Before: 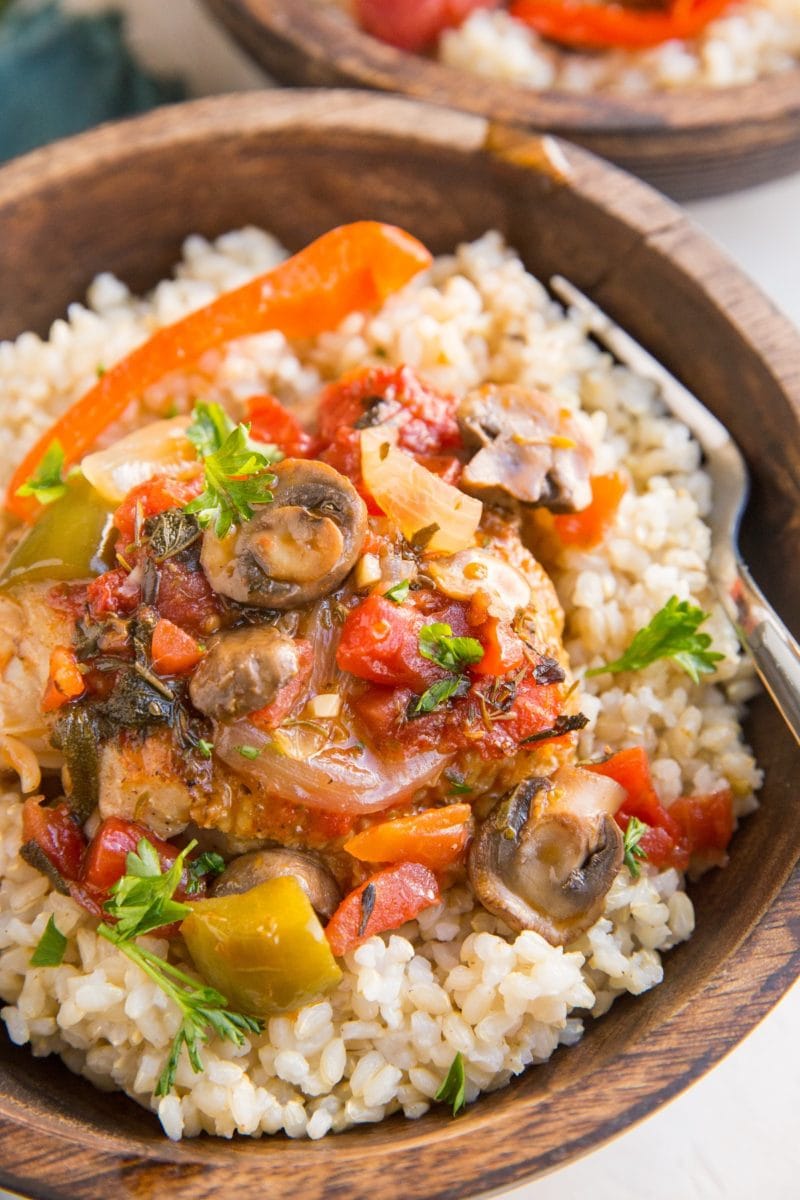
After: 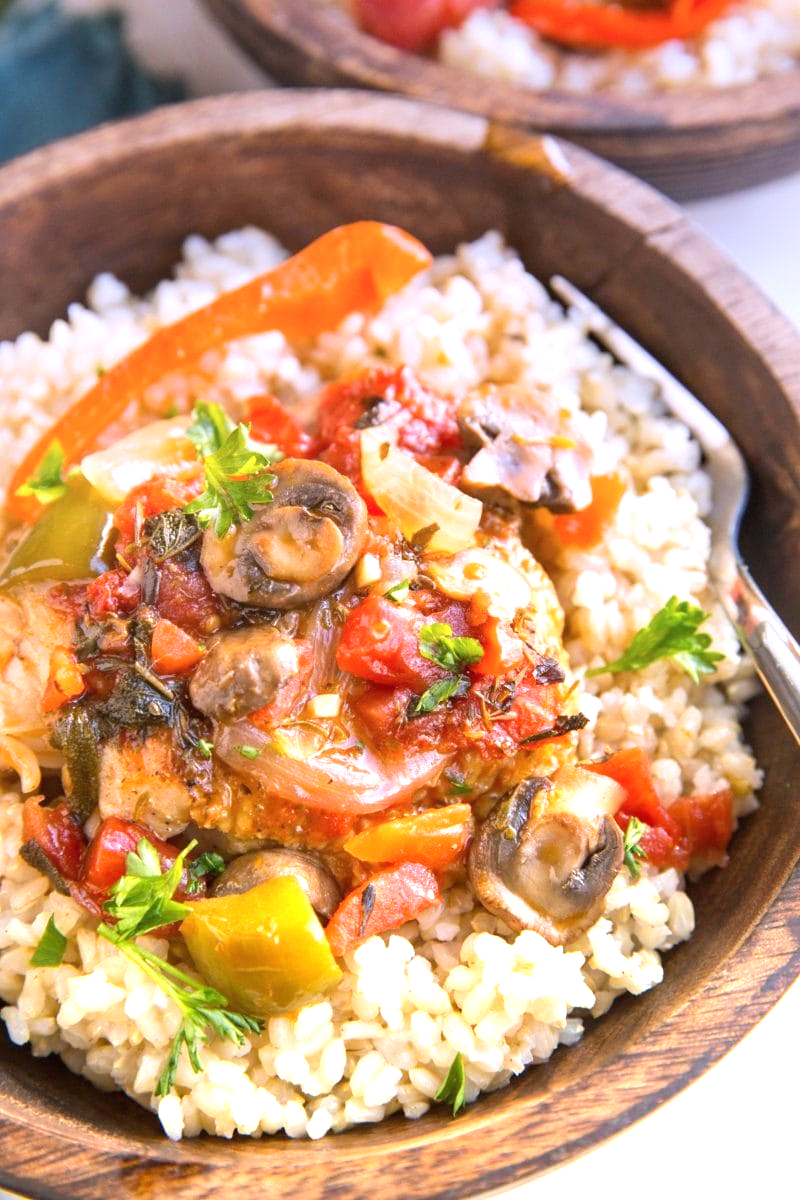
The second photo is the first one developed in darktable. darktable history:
graduated density: hue 238.83°, saturation 50%
exposure: black level correction 0, exposure 0.953 EV, compensate exposure bias true, compensate highlight preservation false
